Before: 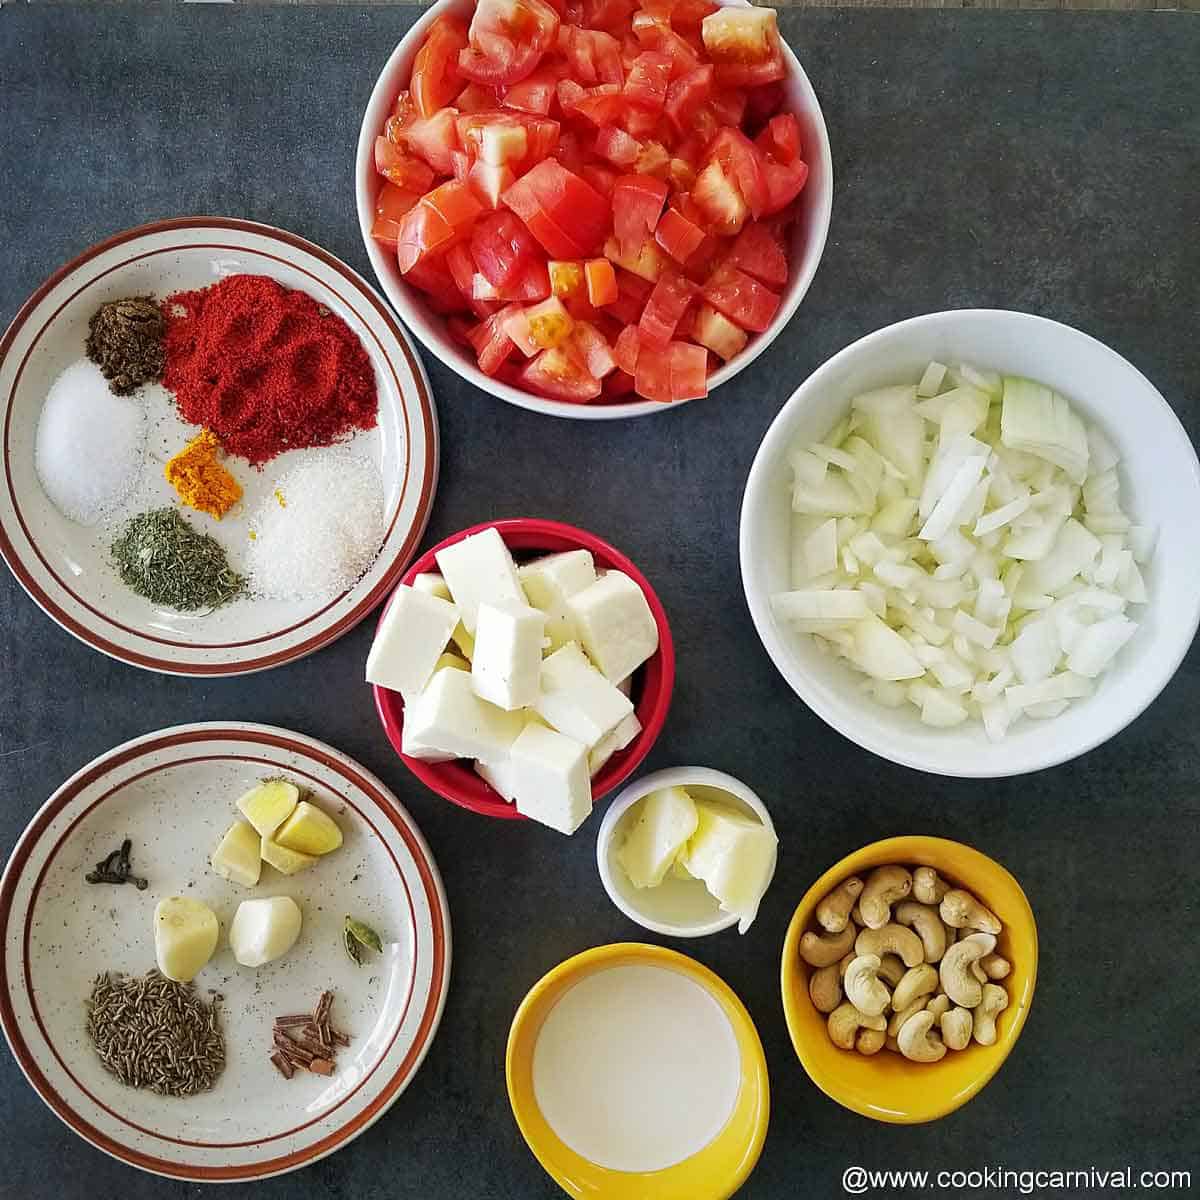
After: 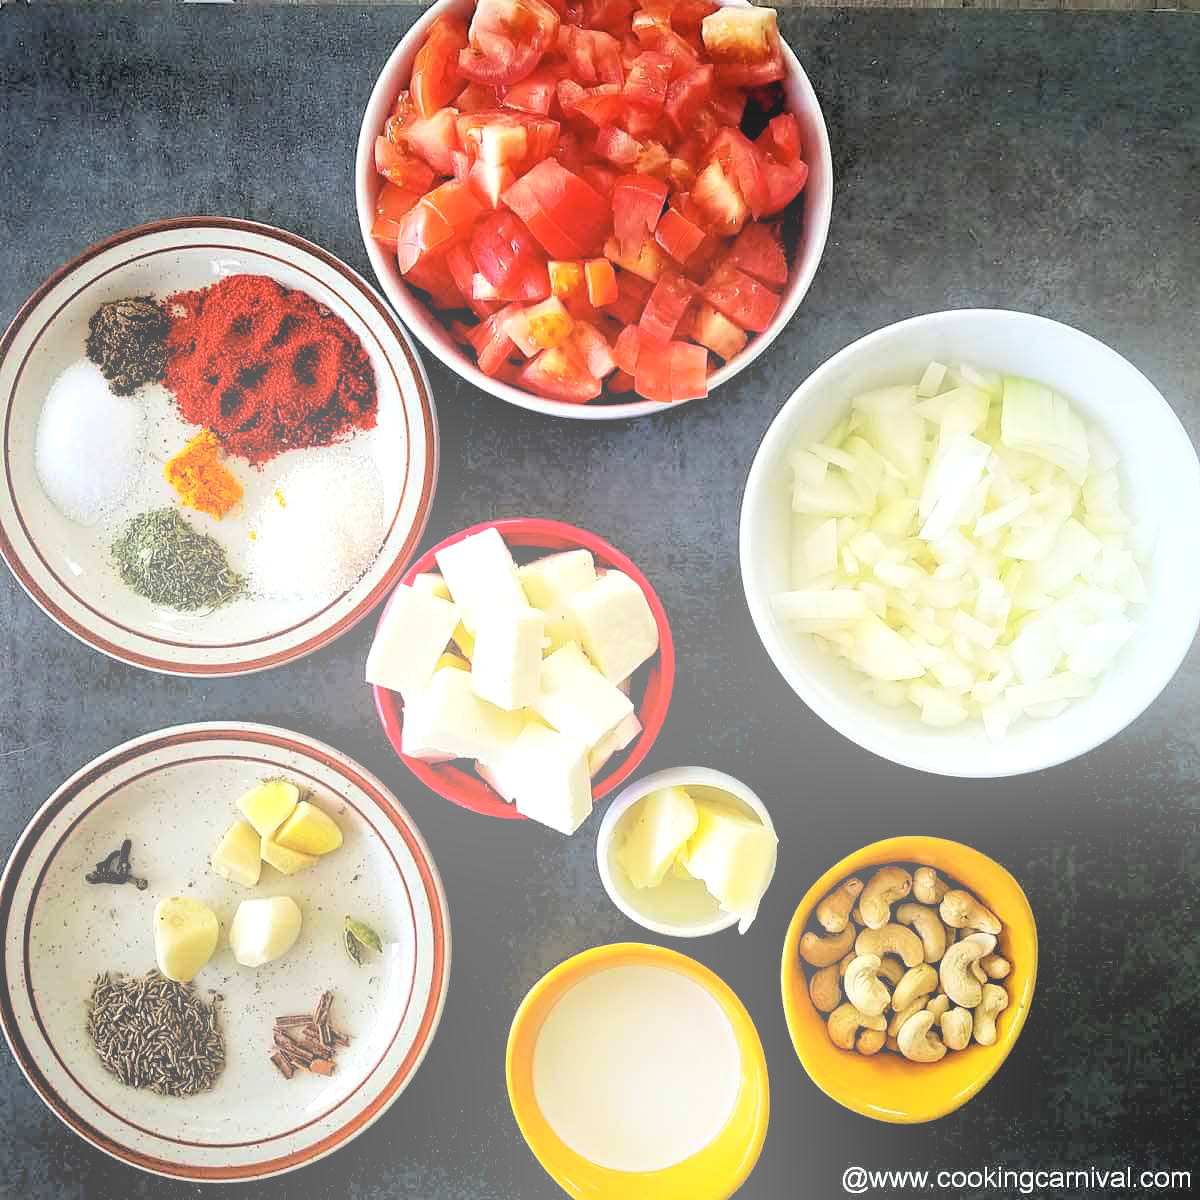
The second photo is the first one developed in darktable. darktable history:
bloom: size 40%
rgb levels: levels [[0.034, 0.472, 0.904], [0, 0.5, 1], [0, 0.5, 1]]
exposure: exposure 0.3 EV, compensate highlight preservation false
